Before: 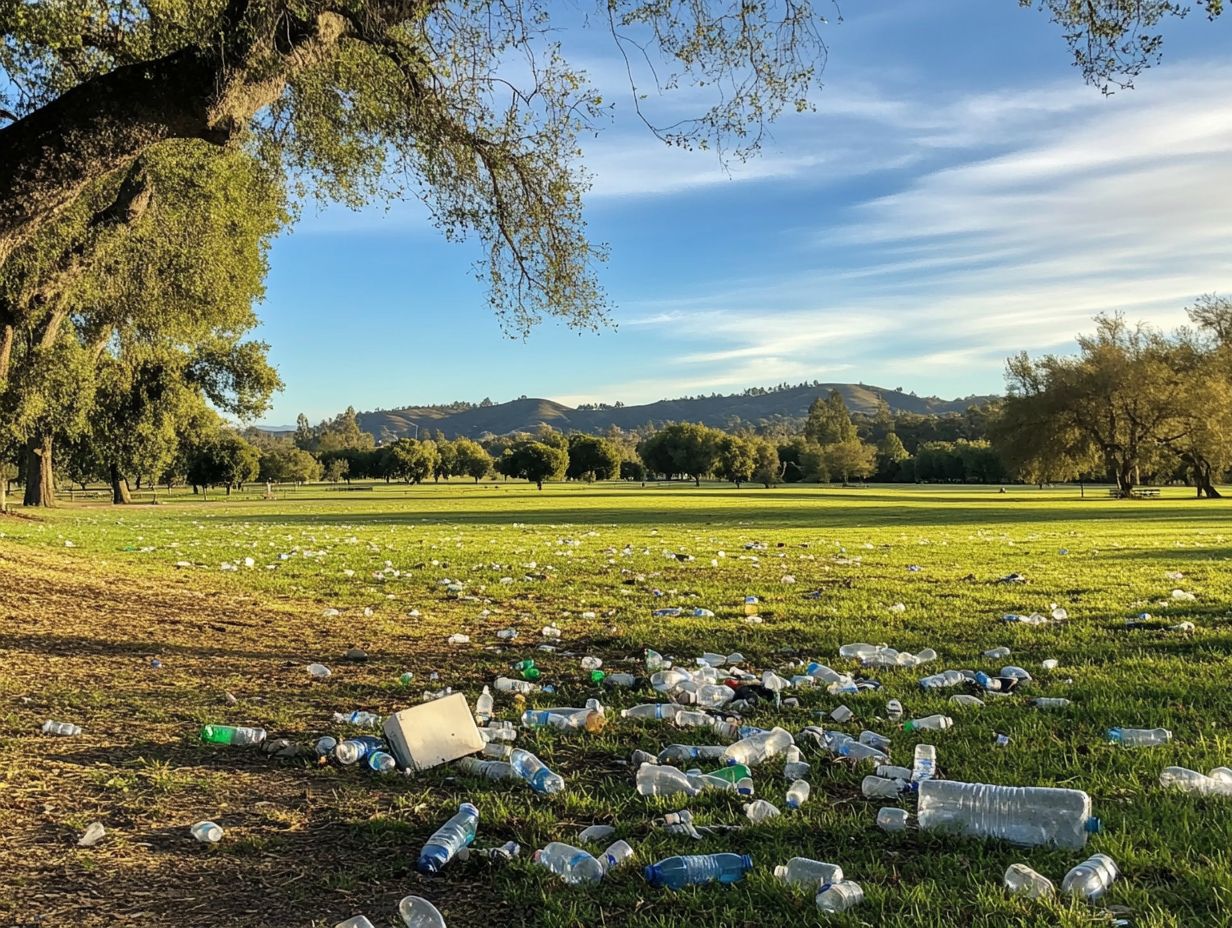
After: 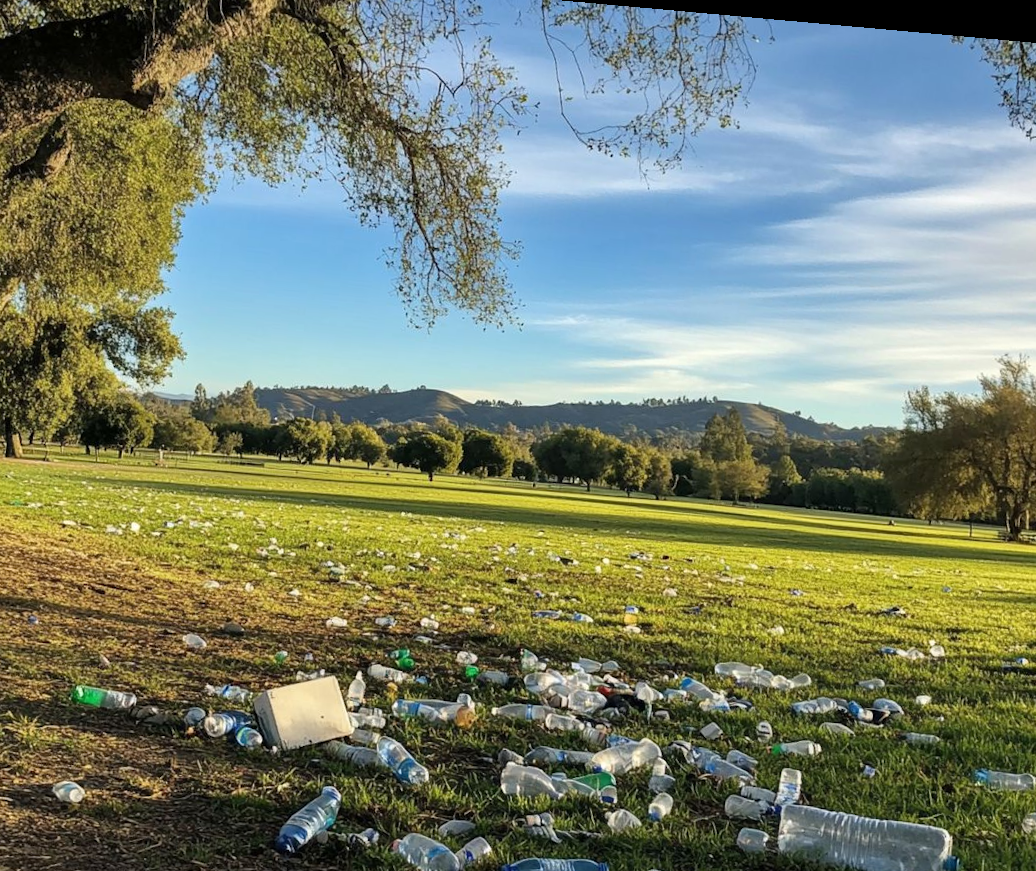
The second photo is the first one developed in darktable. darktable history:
crop: left 11.225%, top 5.381%, right 9.565%, bottom 10.314%
rotate and perspective: rotation 5.12°, automatic cropping off
